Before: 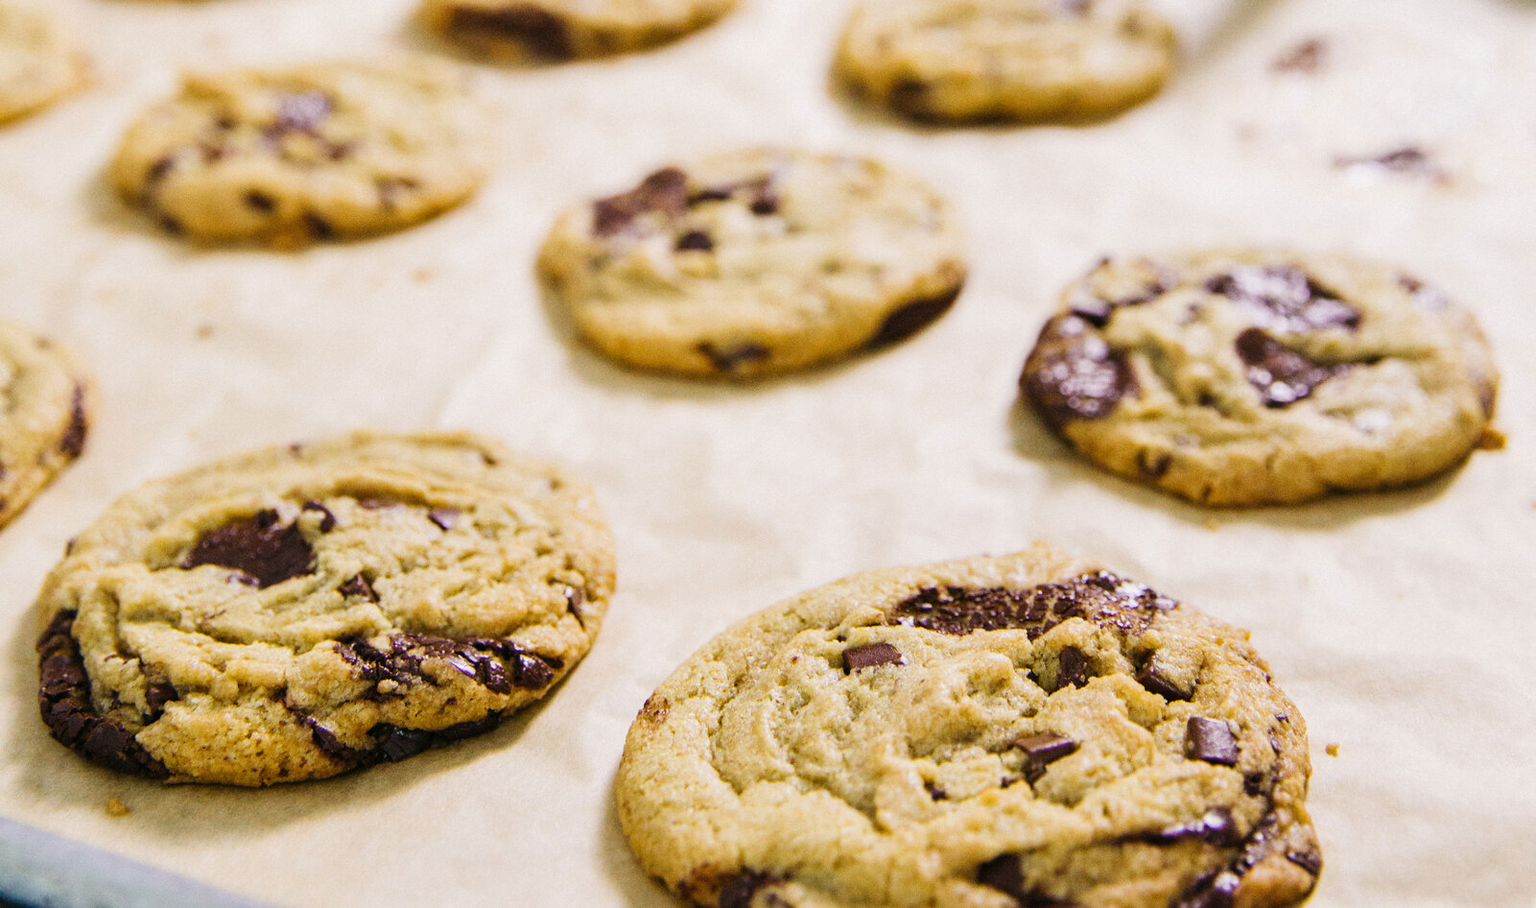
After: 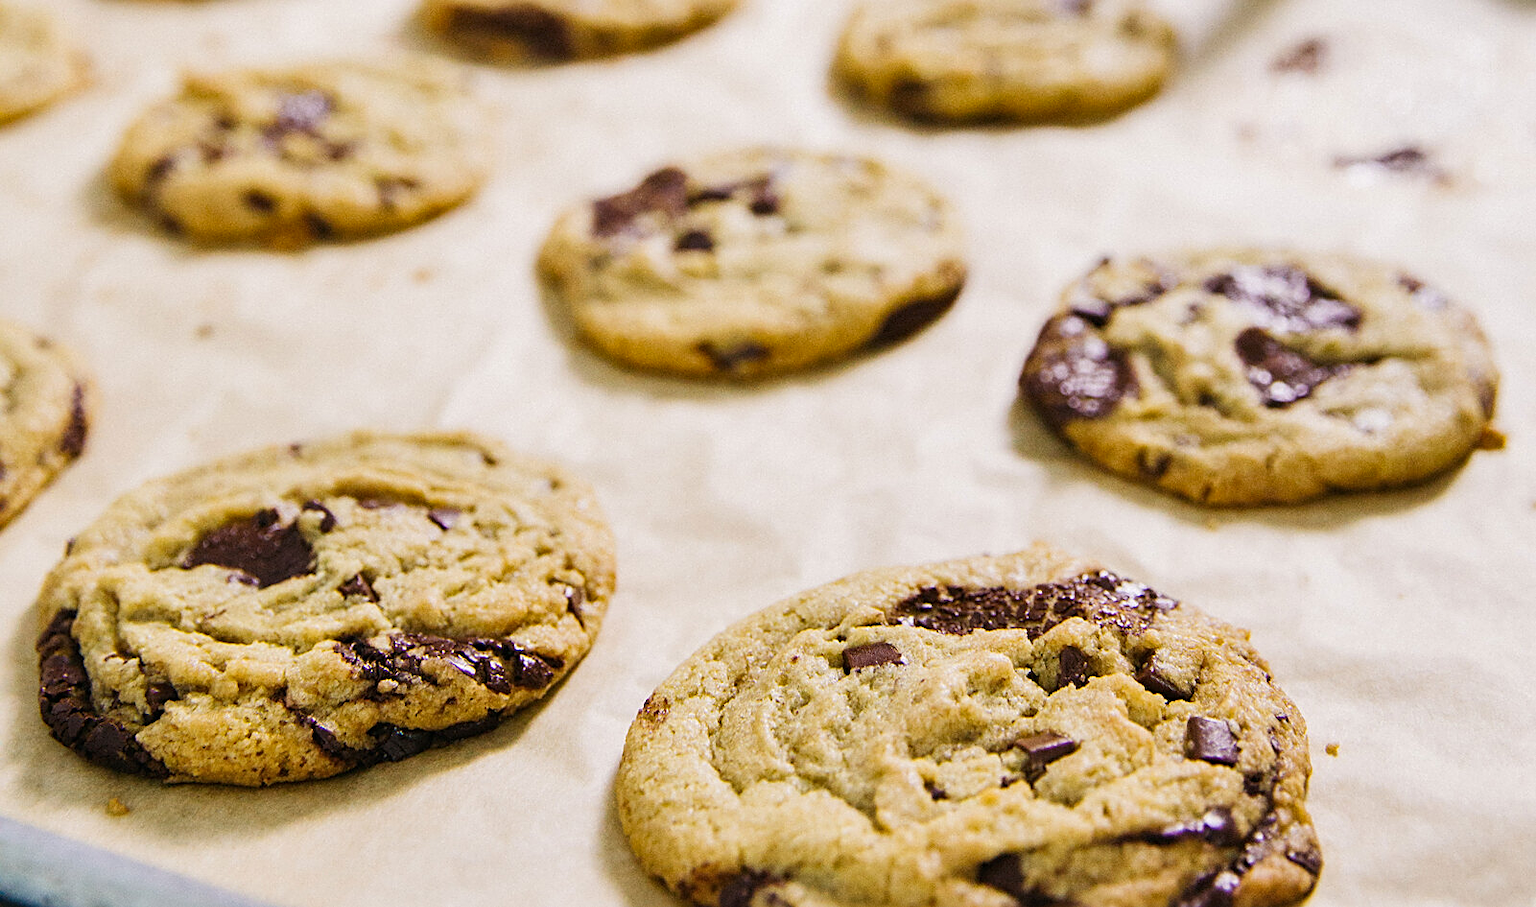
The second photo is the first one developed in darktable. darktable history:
sharpen: on, module defaults
shadows and highlights: radius 125.46, shadows 30.51, highlights -30.51, low approximation 0.01, soften with gaussian
